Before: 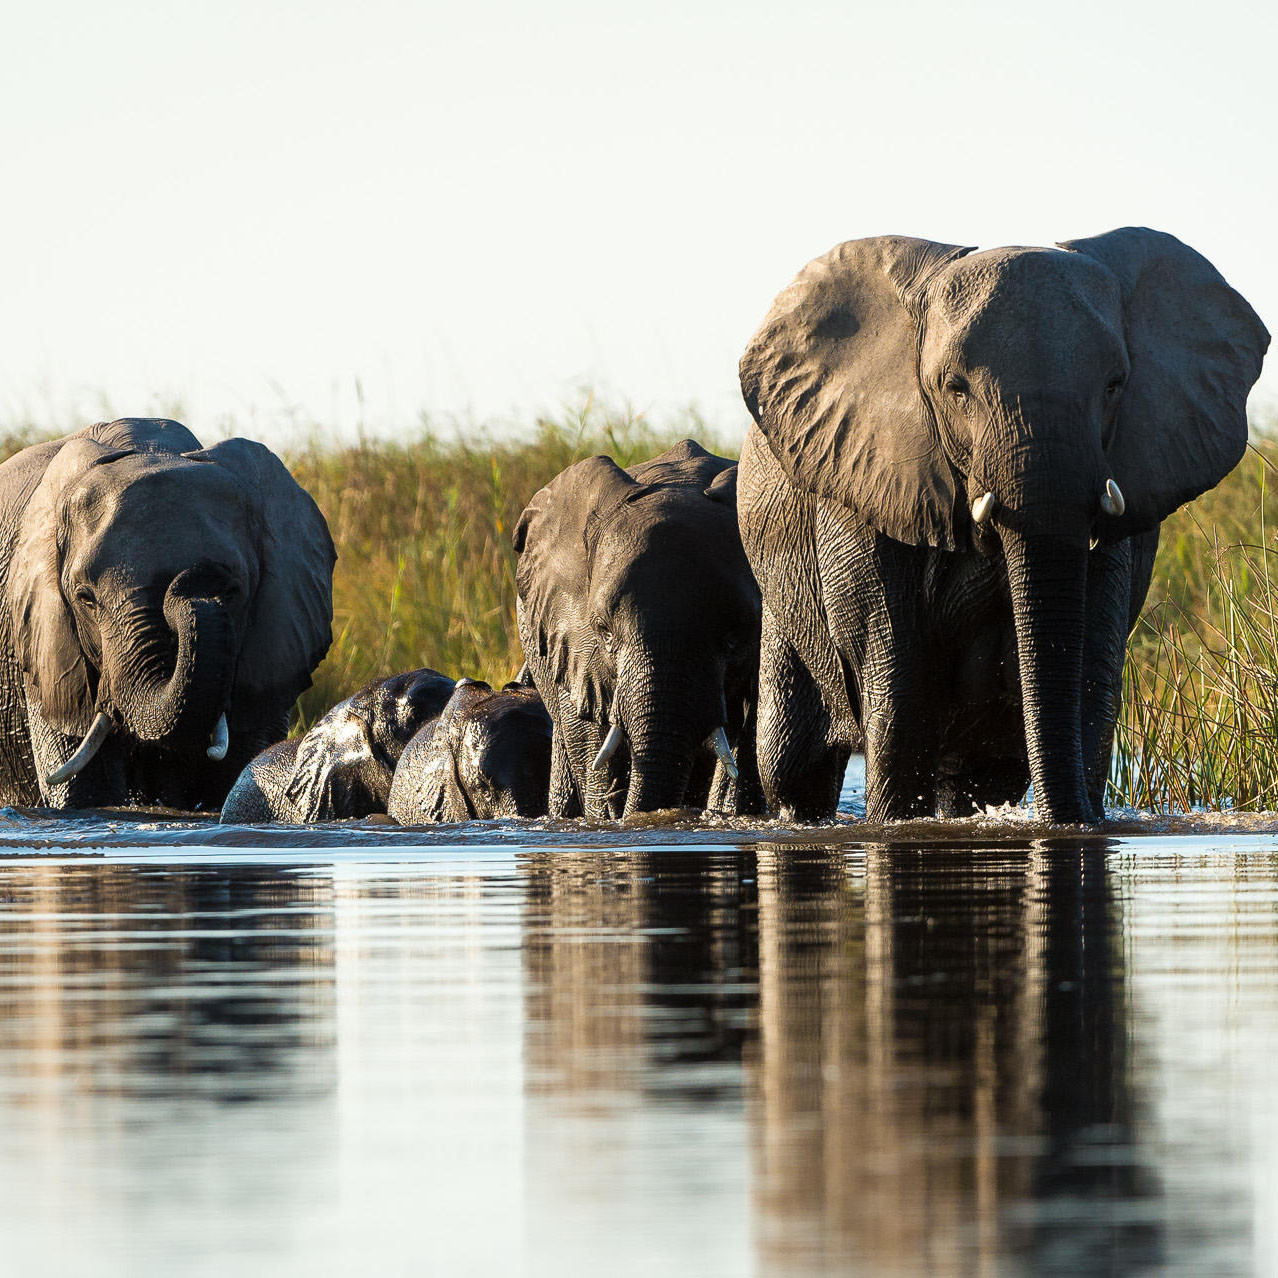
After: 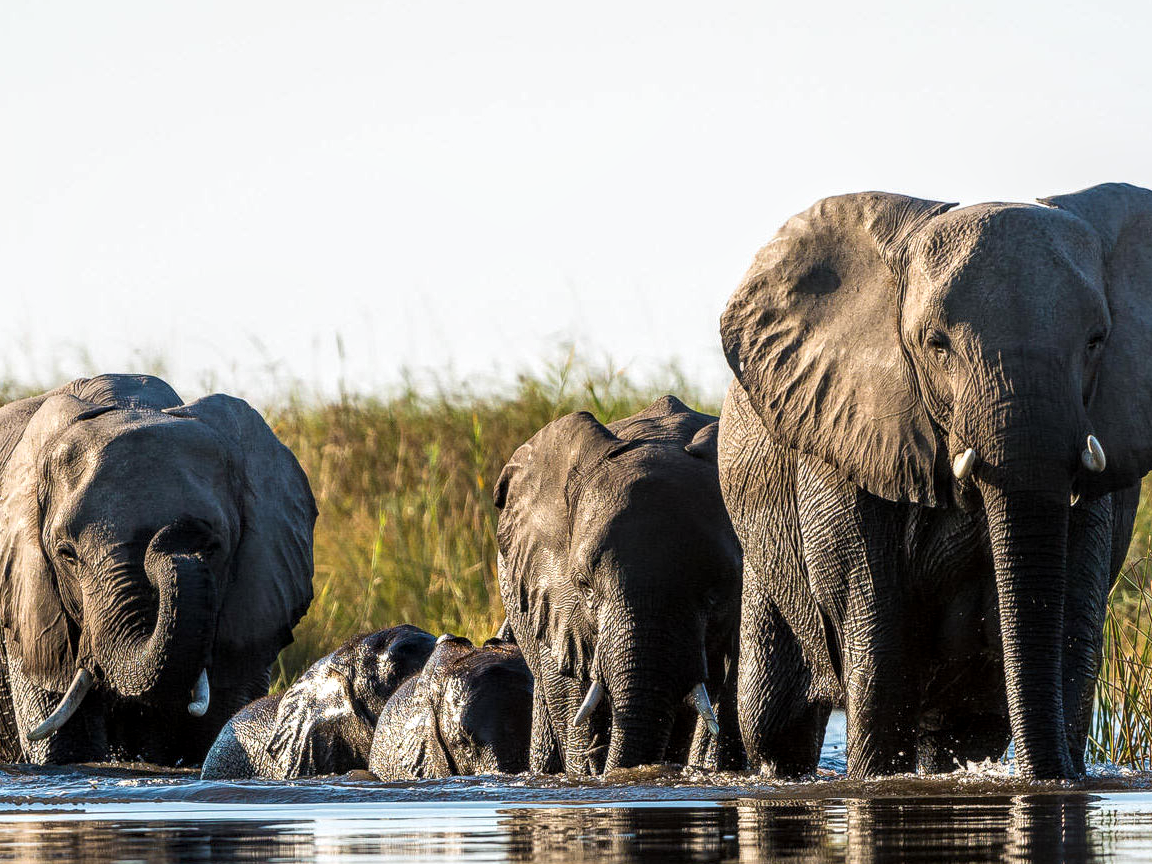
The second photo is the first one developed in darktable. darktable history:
crop: left 1.509%, top 3.452%, right 7.696%, bottom 28.452%
local contrast: highlights 61%, detail 143%, midtone range 0.428
white balance: red 1.004, blue 1.024
